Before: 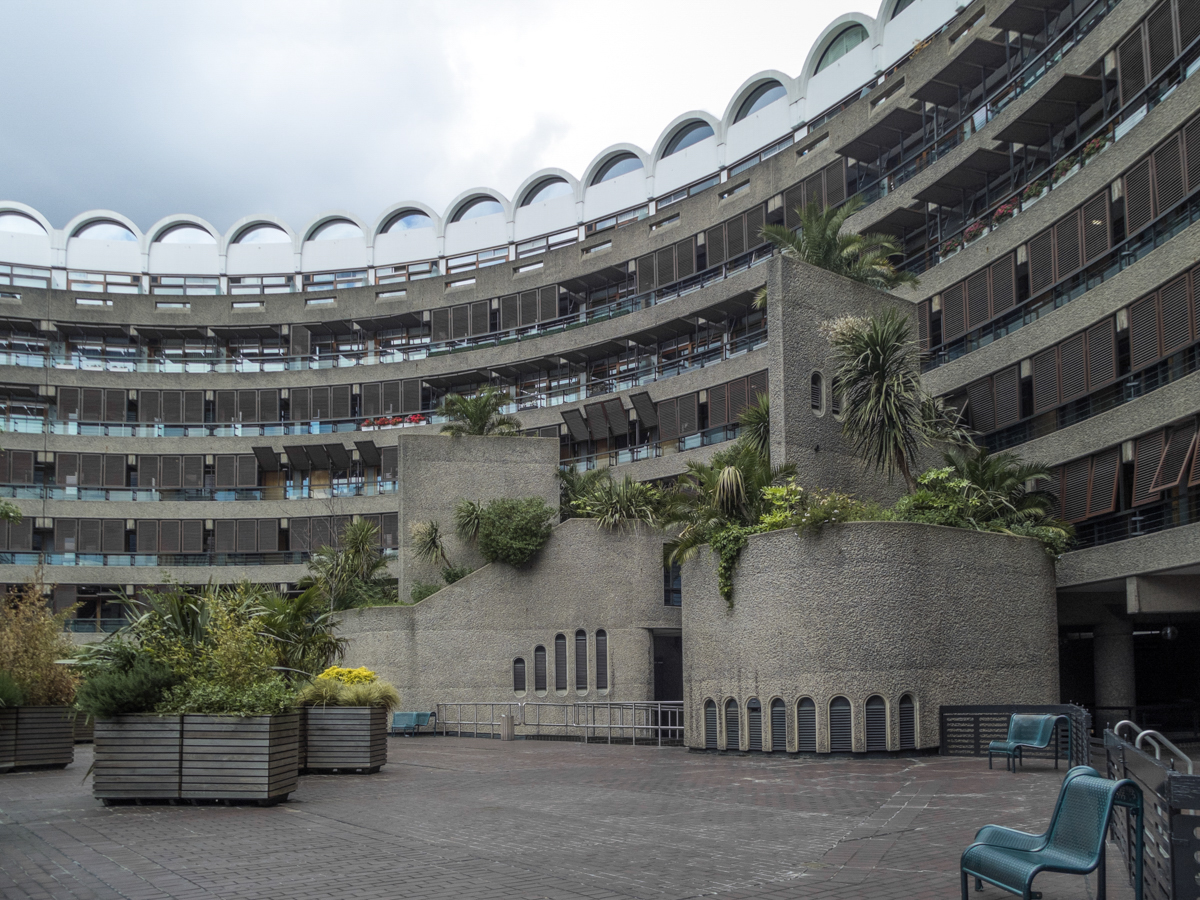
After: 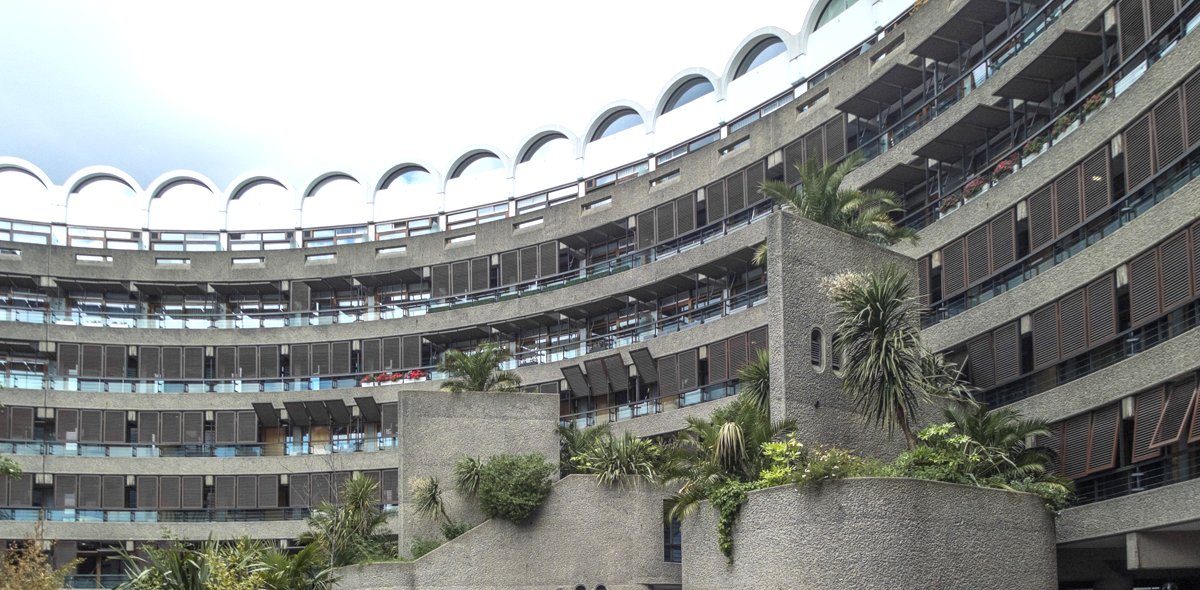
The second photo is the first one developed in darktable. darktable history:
crop and rotate: top 4.915%, bottom 29.495%
exposure: black level correction 0, exposure 0.697 EV, compensate exposure bias true, compensate highlight preservation false
